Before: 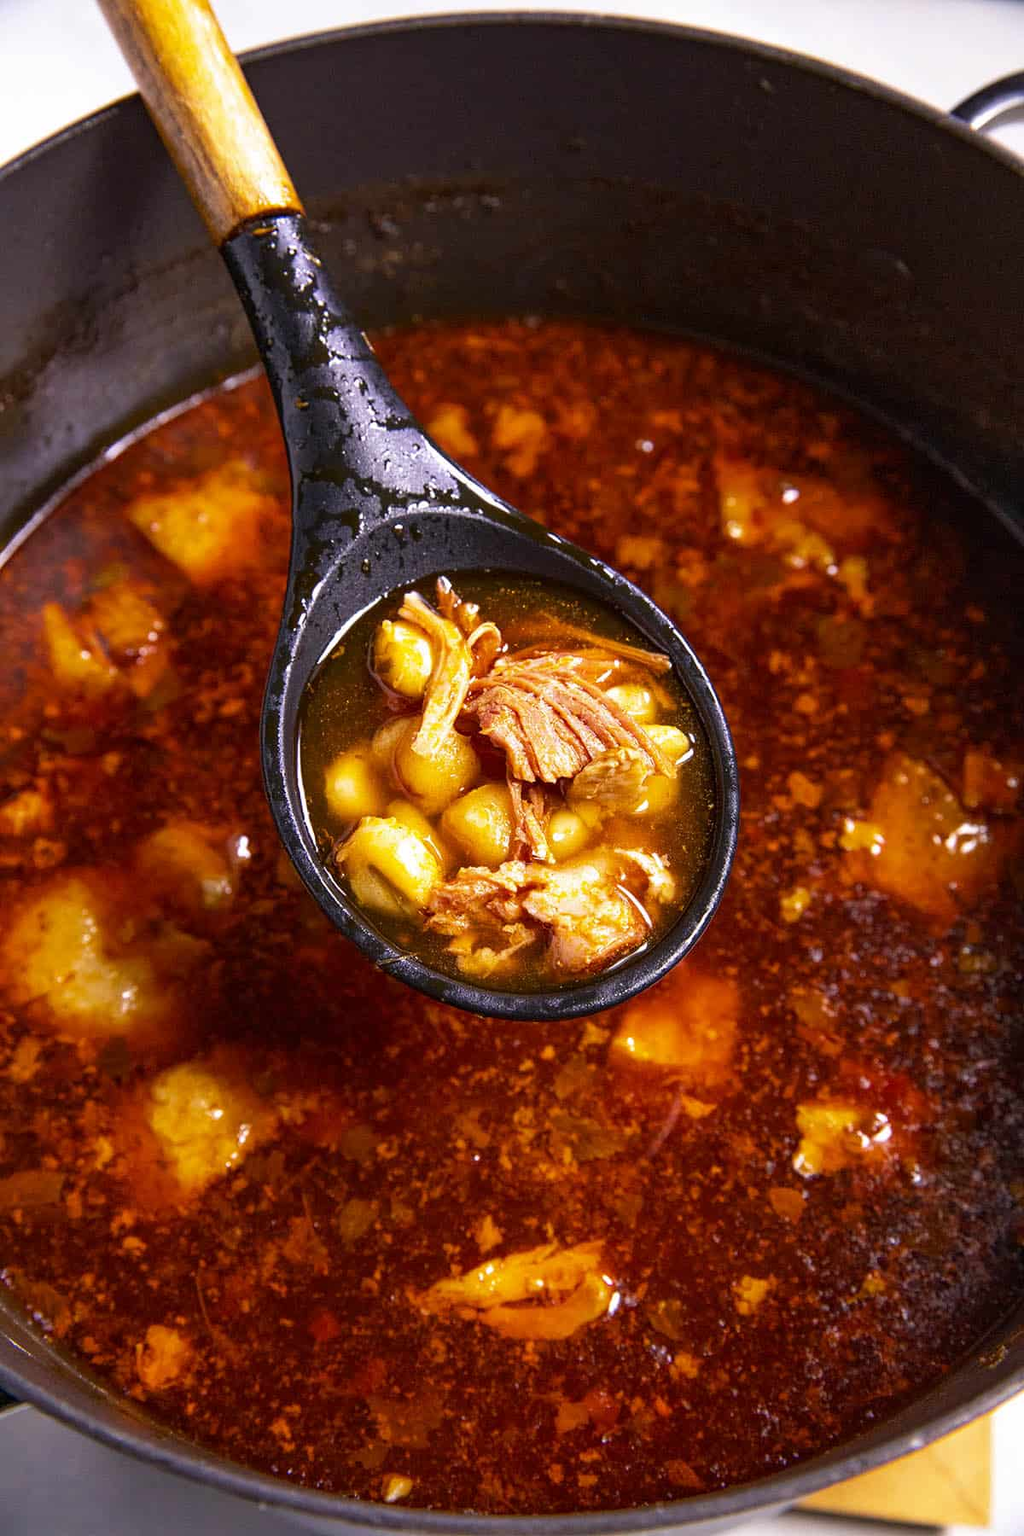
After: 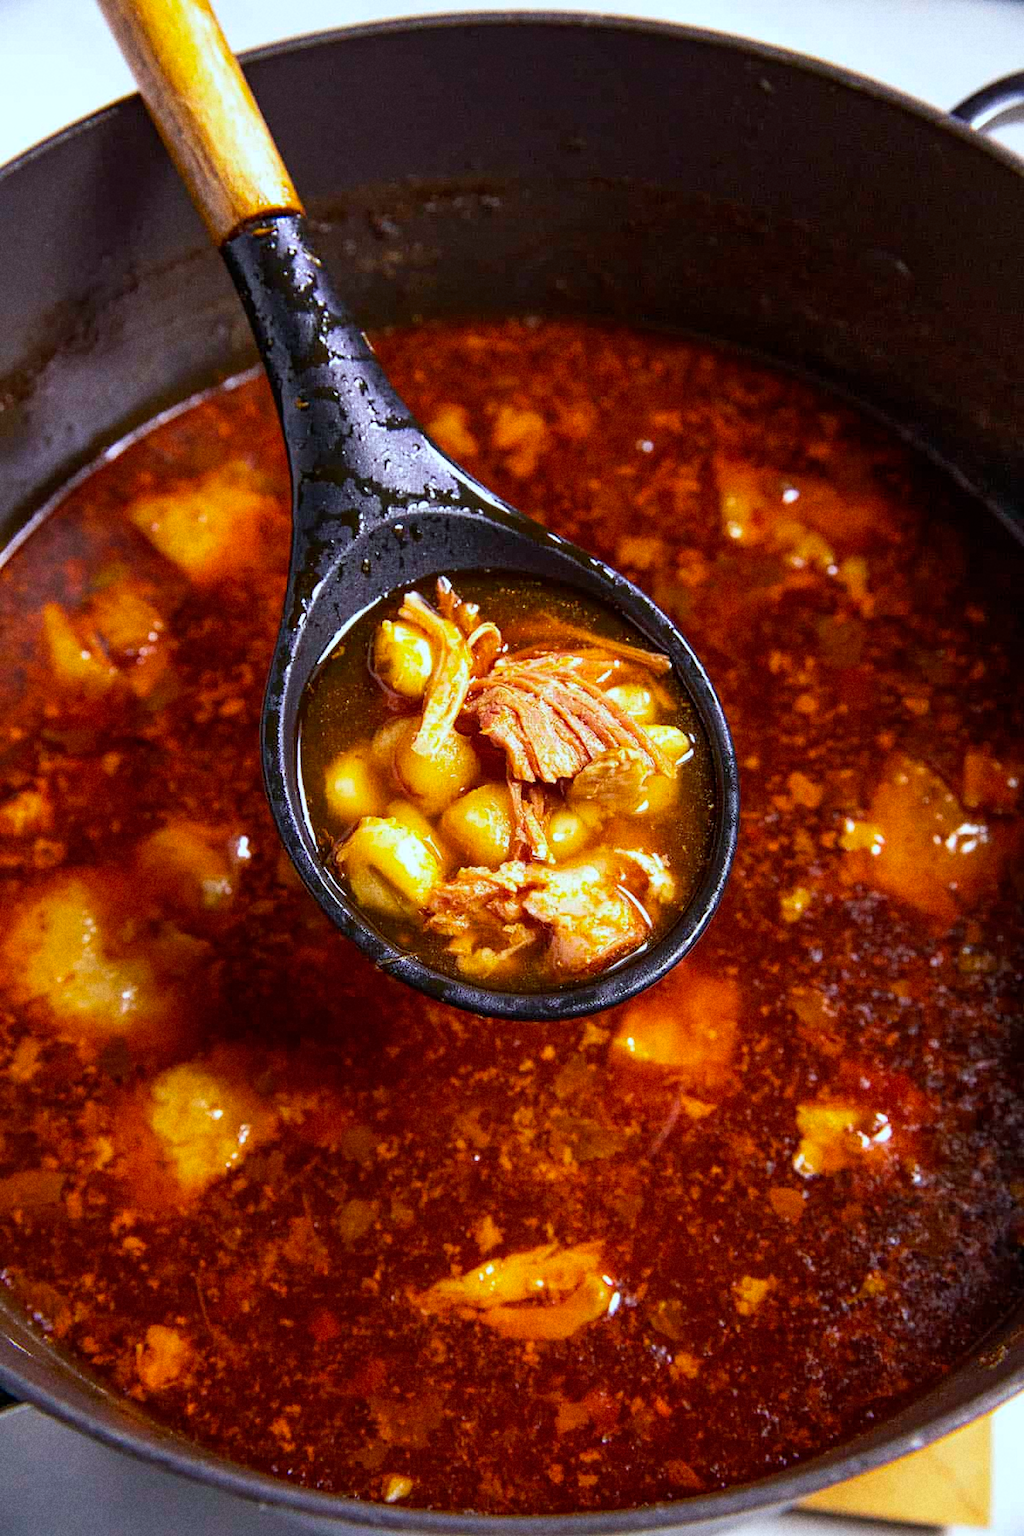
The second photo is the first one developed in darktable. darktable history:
grain: coarseness 22.88 ISO
exposure: exposure 0.02 EV, compensate highlight preservation false
white balance: red 0.925, blue 1.046
